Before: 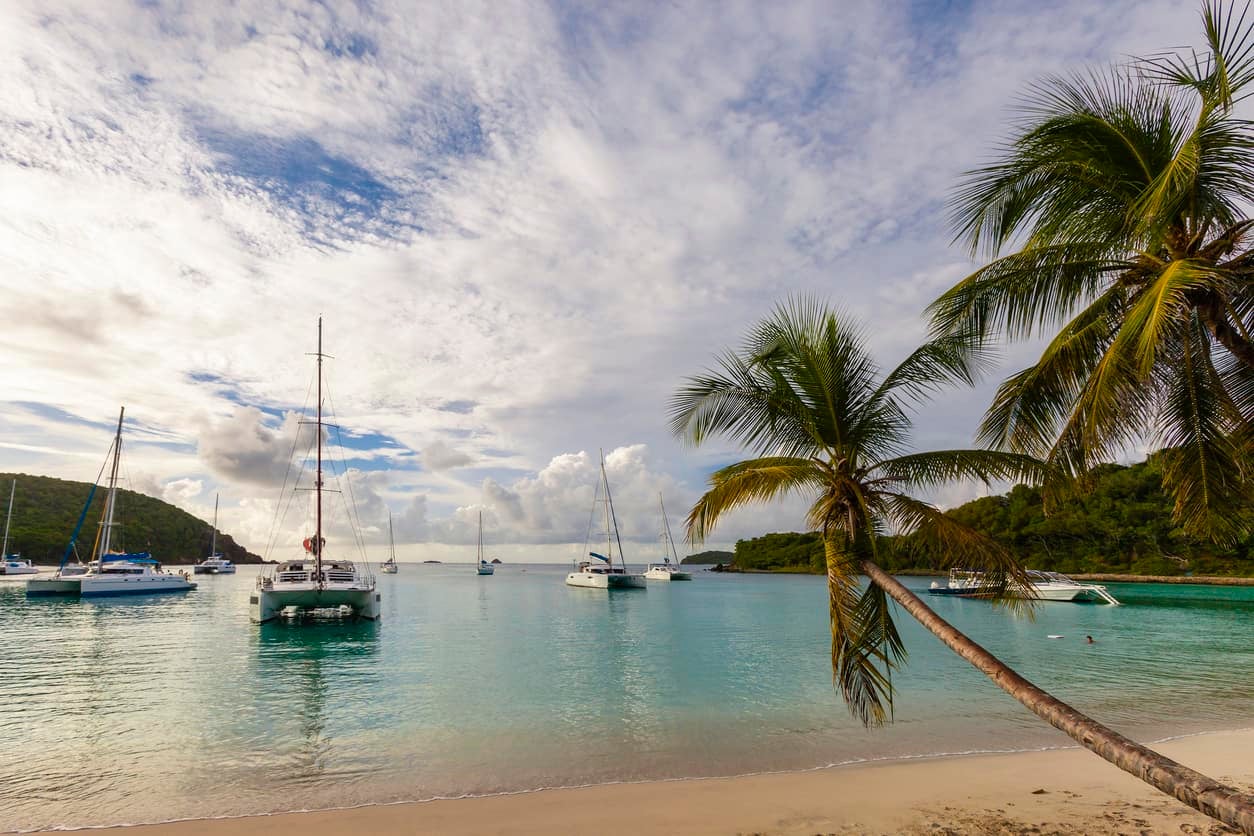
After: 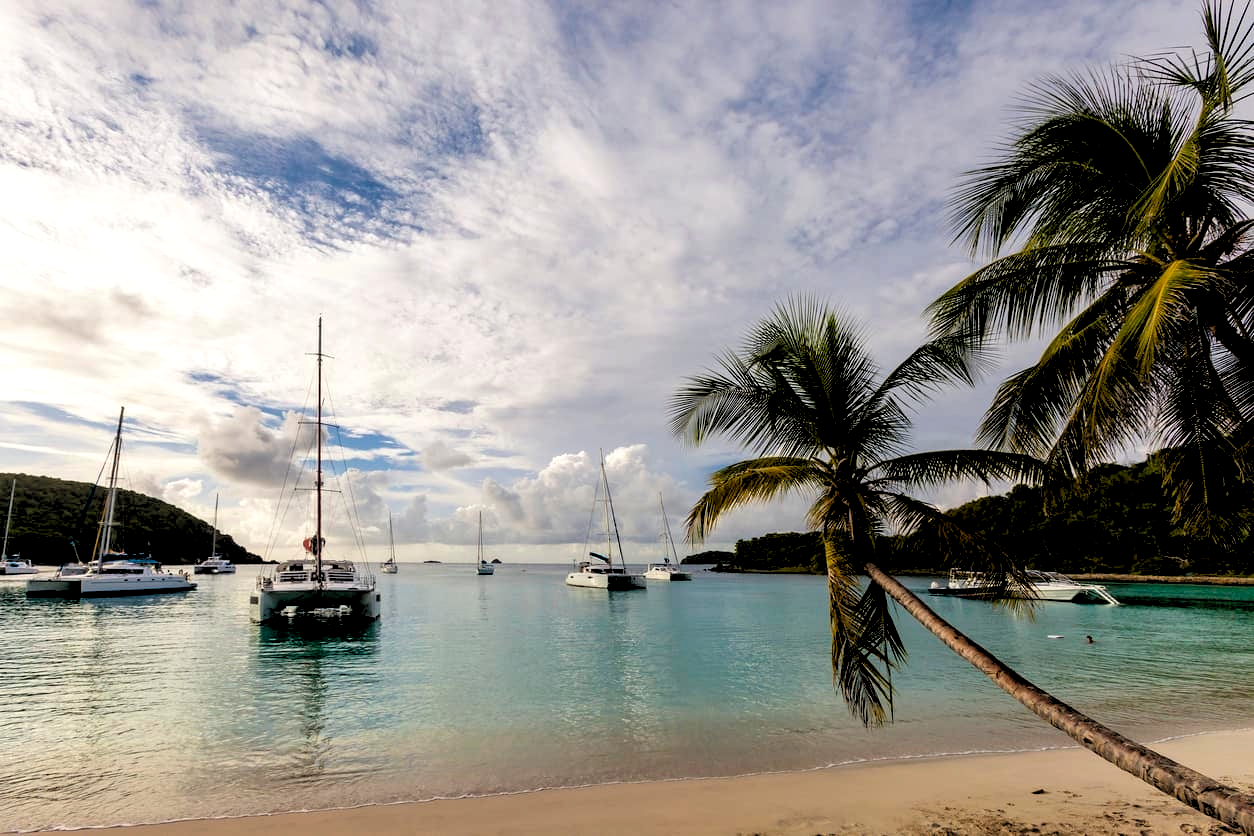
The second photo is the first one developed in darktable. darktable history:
rgb levels: levels [[0.034, 0.472, 0.904], [0, 0.5, 1], [0, 0.5, 1]]
exposure: black level correction 0.002, compensate highlight preservation false
